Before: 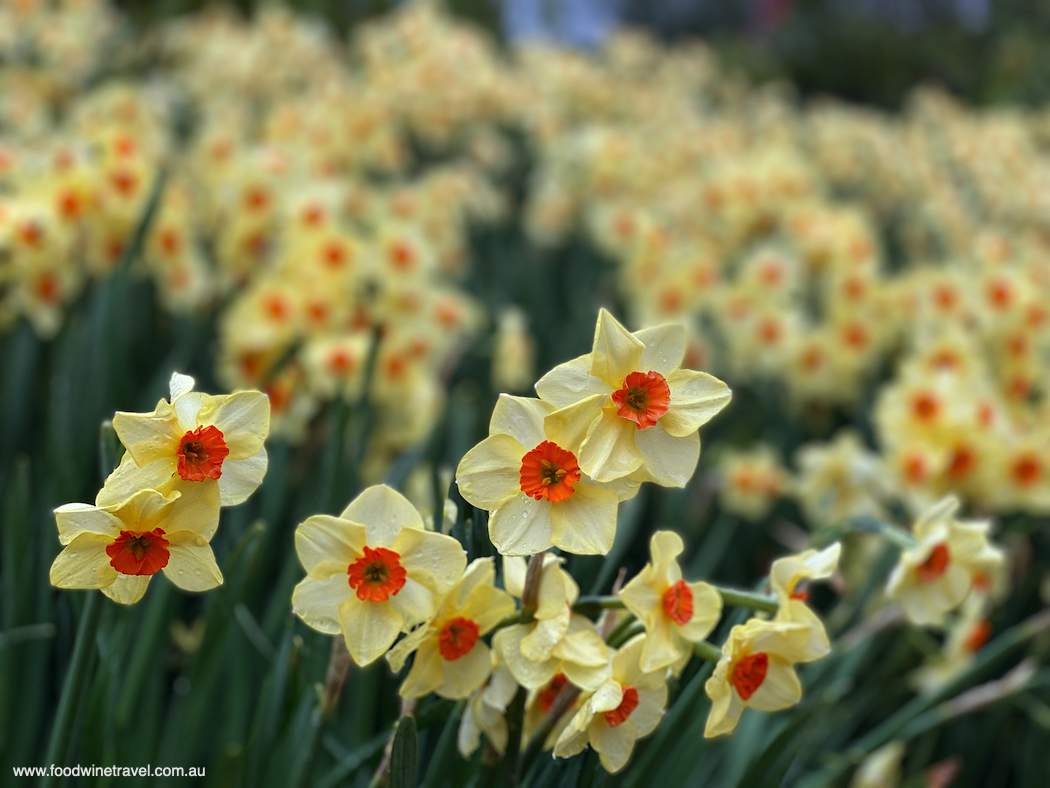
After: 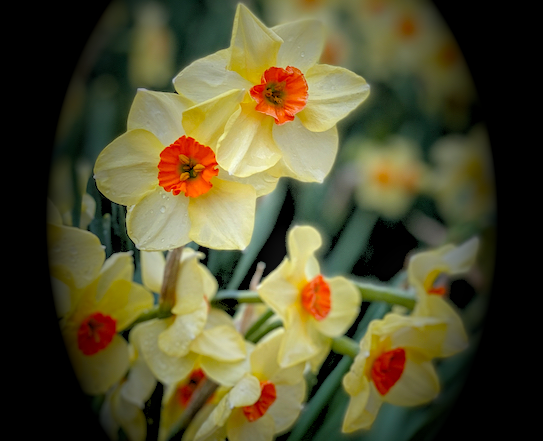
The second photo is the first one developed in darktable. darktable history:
vignetting: fall-off start 15.9%, fall-off radius 100%, brightness -1, saturation 0.5, width/height ratio 0.719
local contrast: detail 130%
exposure: black level correction -0.003, exposure 0.04 EV, compensate highlight preservation false
rgb levels: levels [[0.027, 0.429, 0.996], [0, 0.5, 1], [0, 0.5, 1]]
crop: left 34.479%, top 38.822%, right 13.718%, bottom 5.172%
